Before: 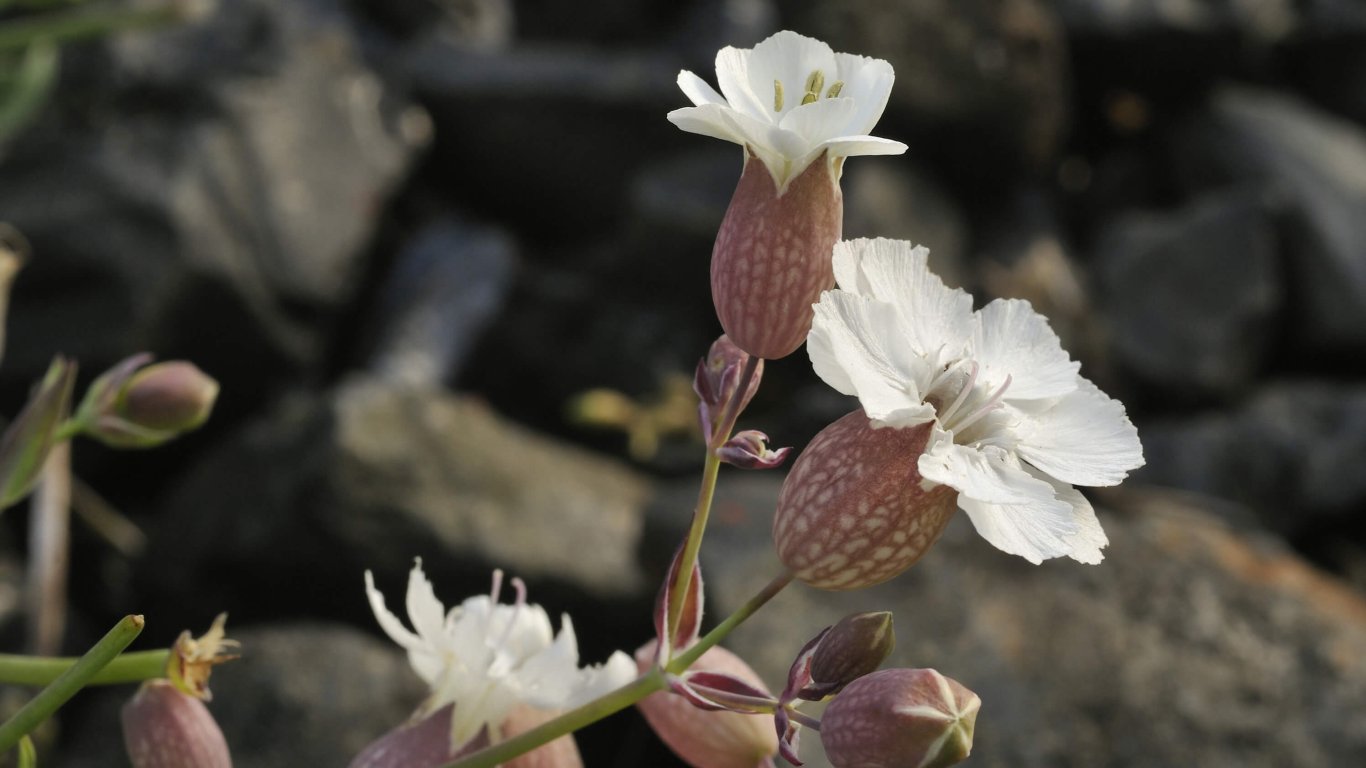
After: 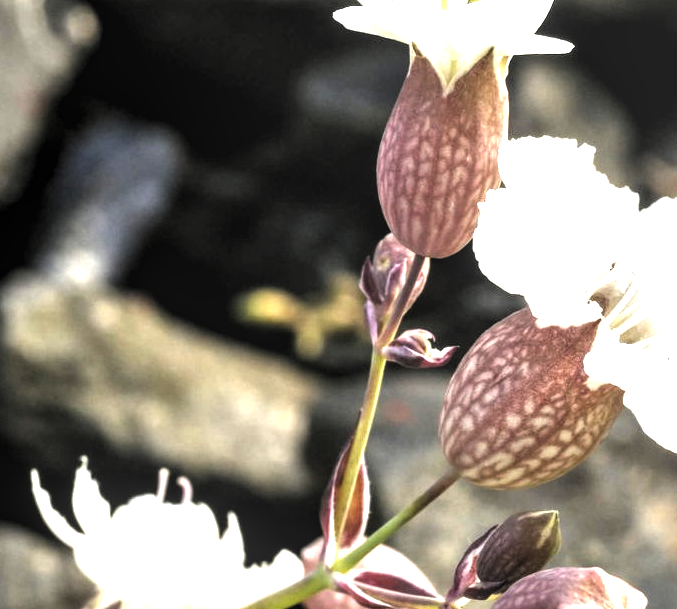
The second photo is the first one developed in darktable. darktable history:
crop and rotate: angle 0.022°, left 24.463%, top 13.162%, right 25.897%, bottom 7.439%
exposure: black level correction 0, exposure 1.376 EV, compensate highlight preservation false
local contrast: on, module defaults
color balance rgb: perceptual saturation grading › global saturation 1.986%, perceptual saturation grading › highlights -2.343%, perceptual saturation grading › mid-tones 3.744%, perceptual saturation grading › shadows 8.119%
levels: black 0.079%, levels [0.129, 0.519, 0.867]
